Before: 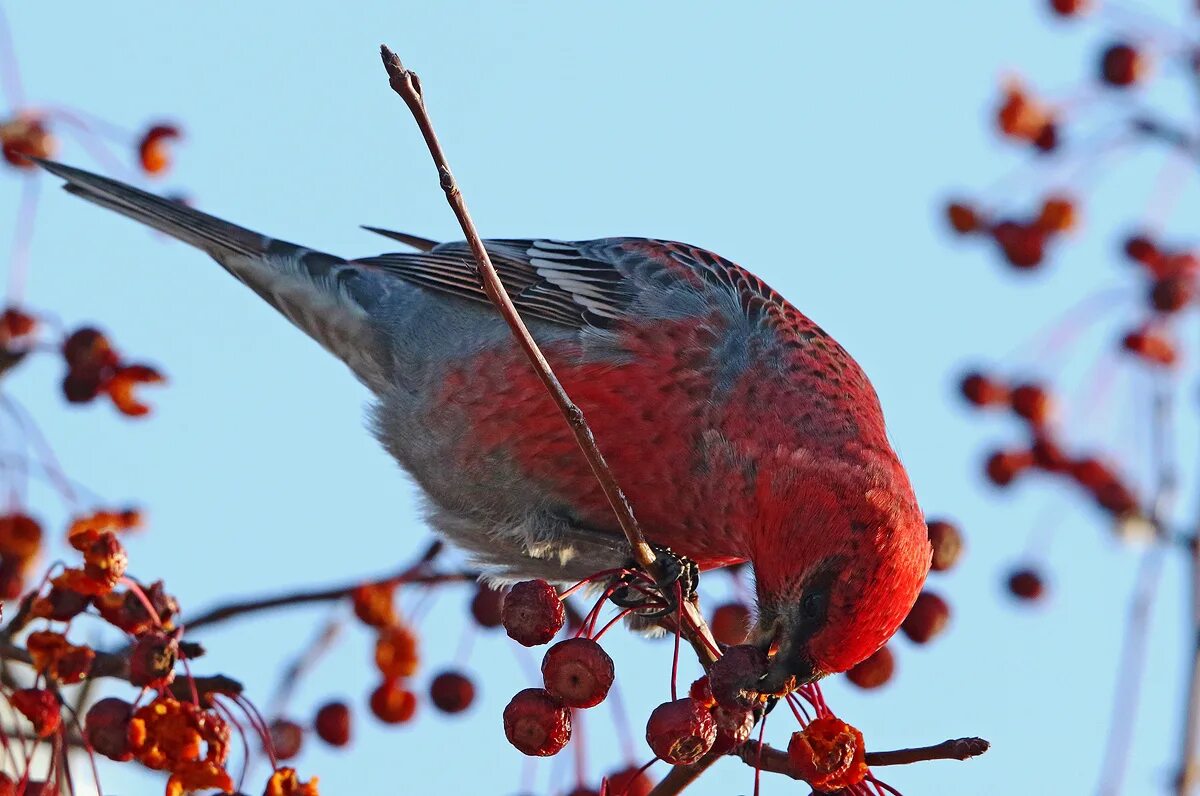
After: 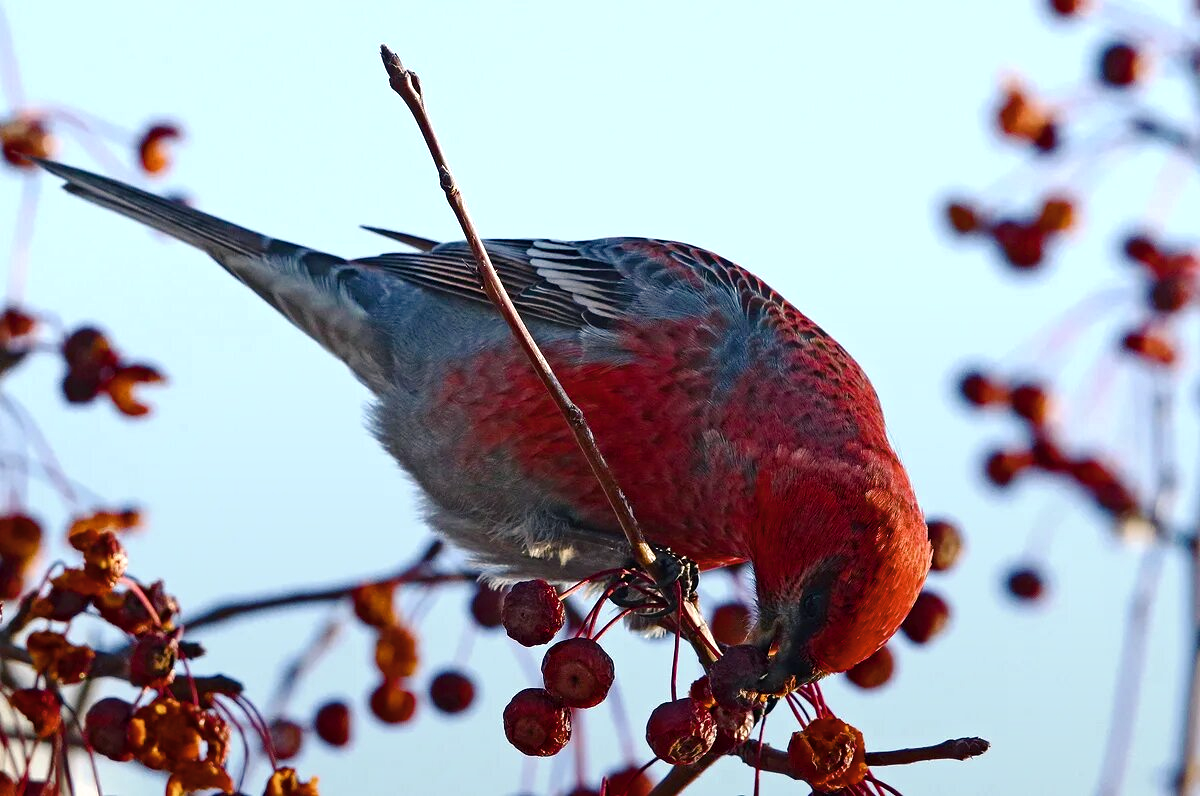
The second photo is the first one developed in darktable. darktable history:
graduated density: rotation -180°, offset 24.95
color balance rgb: shadows lift › chroma 4.21%, shadows lift › hue 252.22°, highlights gain › chroma 1.36%, highlights gain › hue 50.24°, perceptual saturation grading › mid-tones 6.33%, perceptual saturation grading › shadows 72.44%, perceptual brilliance grading › highlights 11.59%, contrast 5.05%
contrast brightness saturation: contrast 0.06, brightness -0.01, saturation -0.23
